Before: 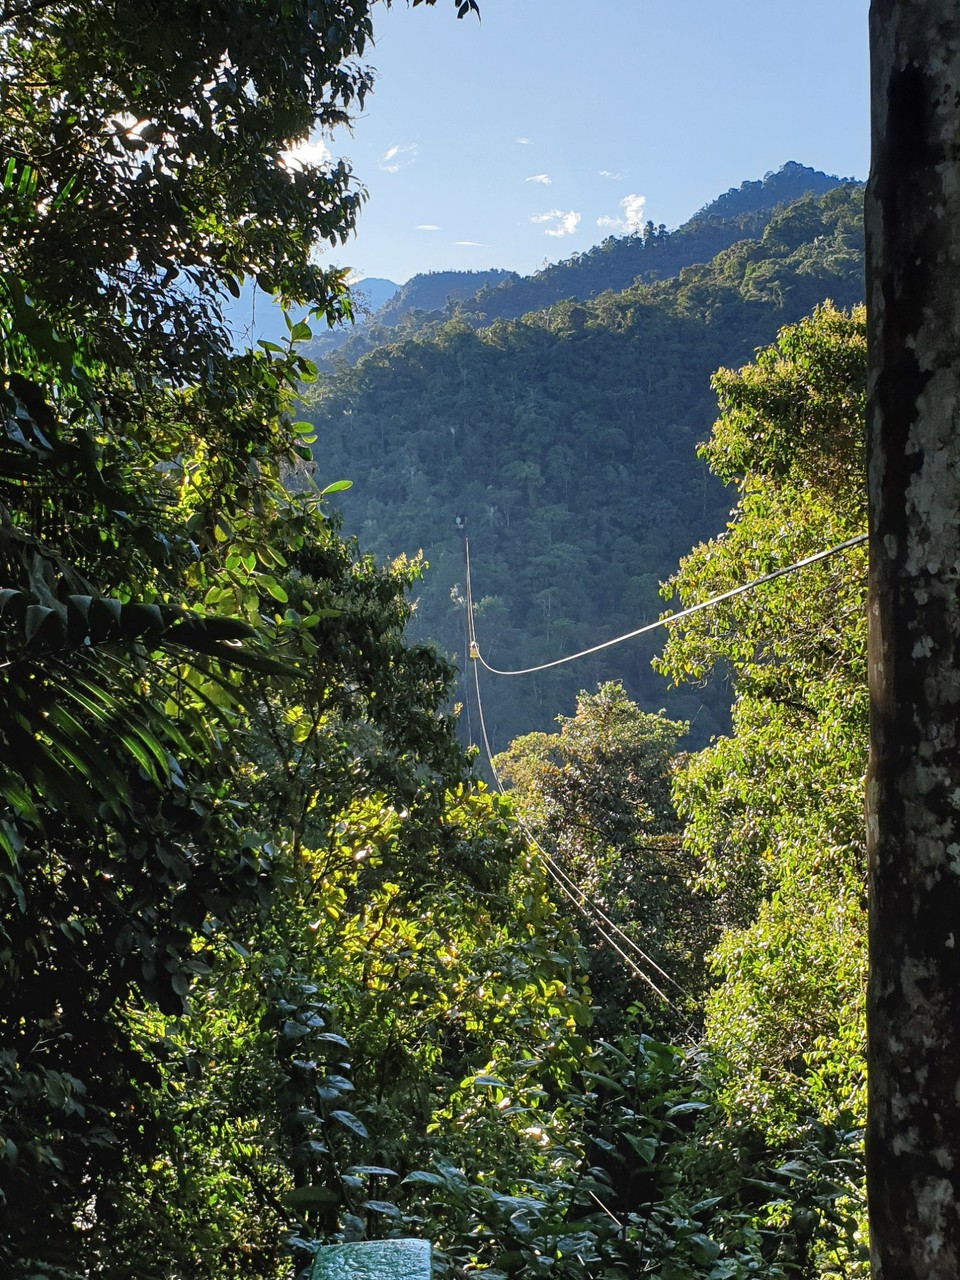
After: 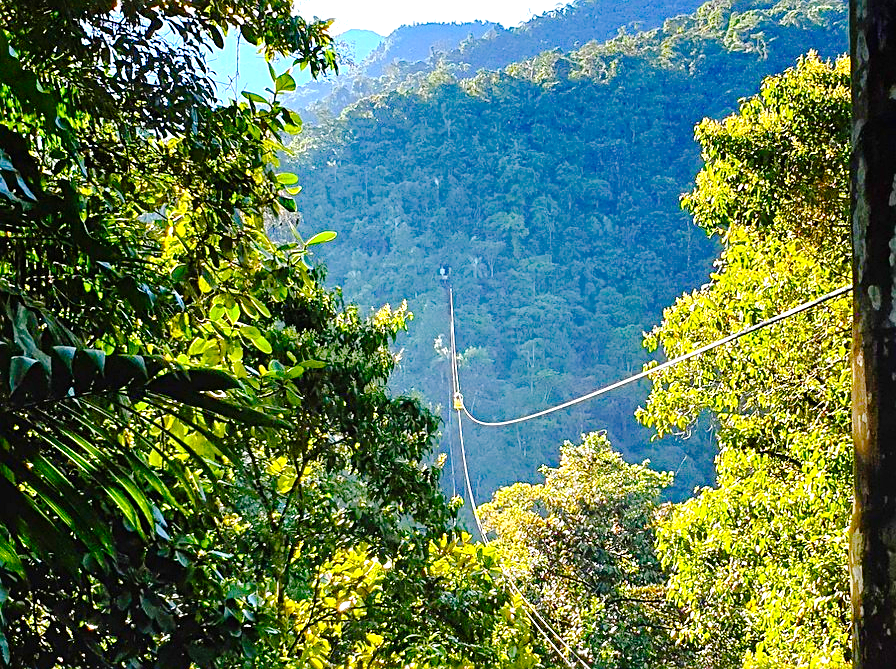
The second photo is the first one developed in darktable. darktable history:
exposure: black level correction 0.001, exposure 1.128 EV, compensate highlight preservation false
sharpen: on, module defaults
tone curve: curves: ch0 [(0, 0) (0.003, 0.011) (0.011, 0.012) (0.025, 0.013) (0.044, 0.023) (0.069, 0.04) (0.1, 0.06) (0.136, 0.094) (0.177, 0.145) (0.224, 0.213) (0.277, 0.301) (0.335, 0.389) (0.399, 0.473) (0.468, 0.554) (0.543, 0.627) (0.623, 0.694) (0.709, 0.763) (0.801, 0.83) (0.898, 0.906) (1, 1)], preserve colors none
color balance rgb: linear chroma grading › global chroma 15.446%, perceptual saturation grading › global saturation 45.995%, perceptual saturation grading › highlights -25.049%, perceptual saturation grading › shadows 49.559%
crop: left 1.76%, top 19.469%, right 4.866%, bottom 28.259%
